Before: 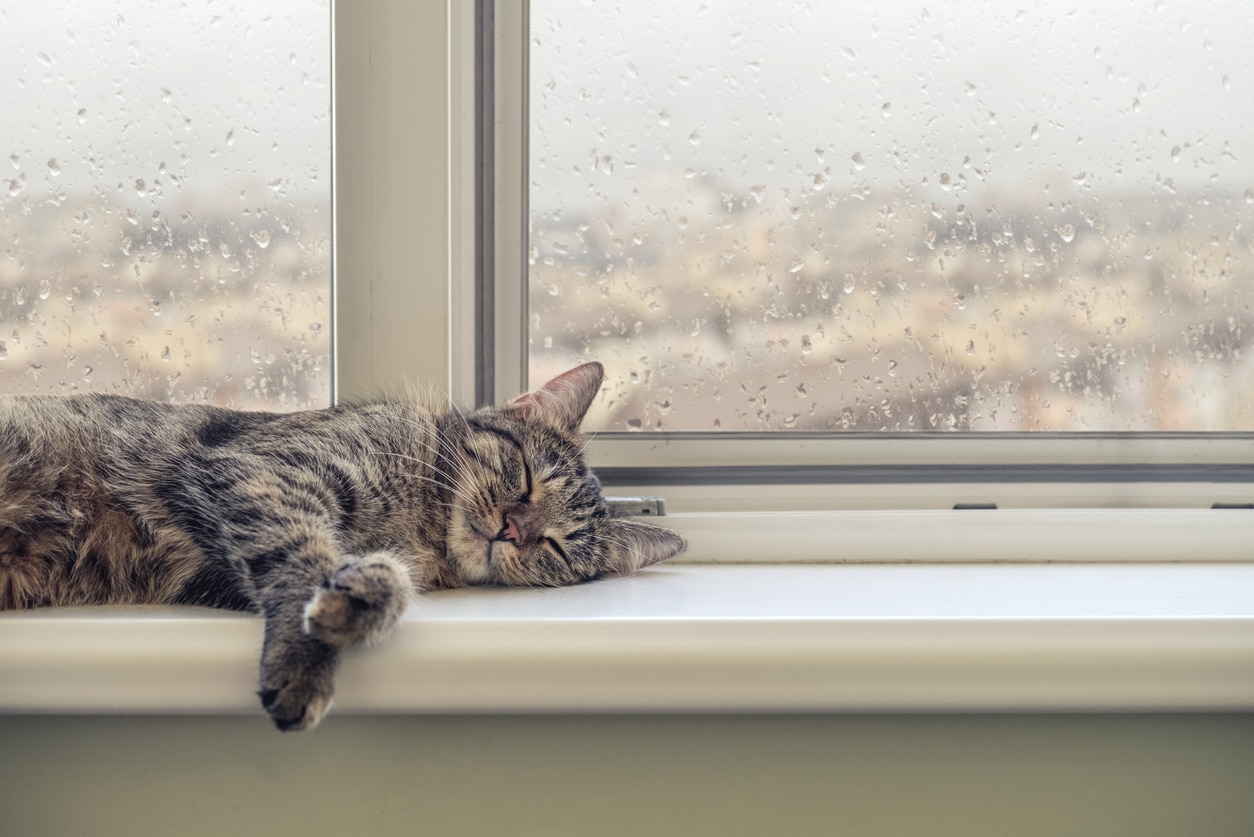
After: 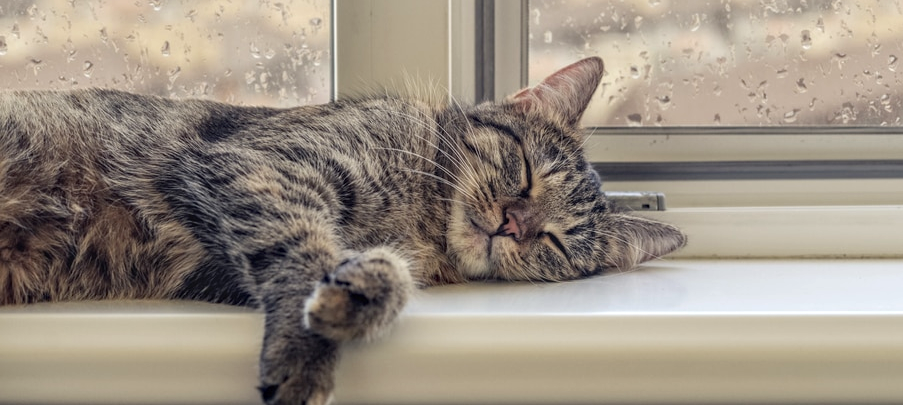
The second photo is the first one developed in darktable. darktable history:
haze removal: compatibility mode true, adaptive false
local contrast: detail 109%
crop: top 36.468%, right 27.925%, bottom 15.126%
